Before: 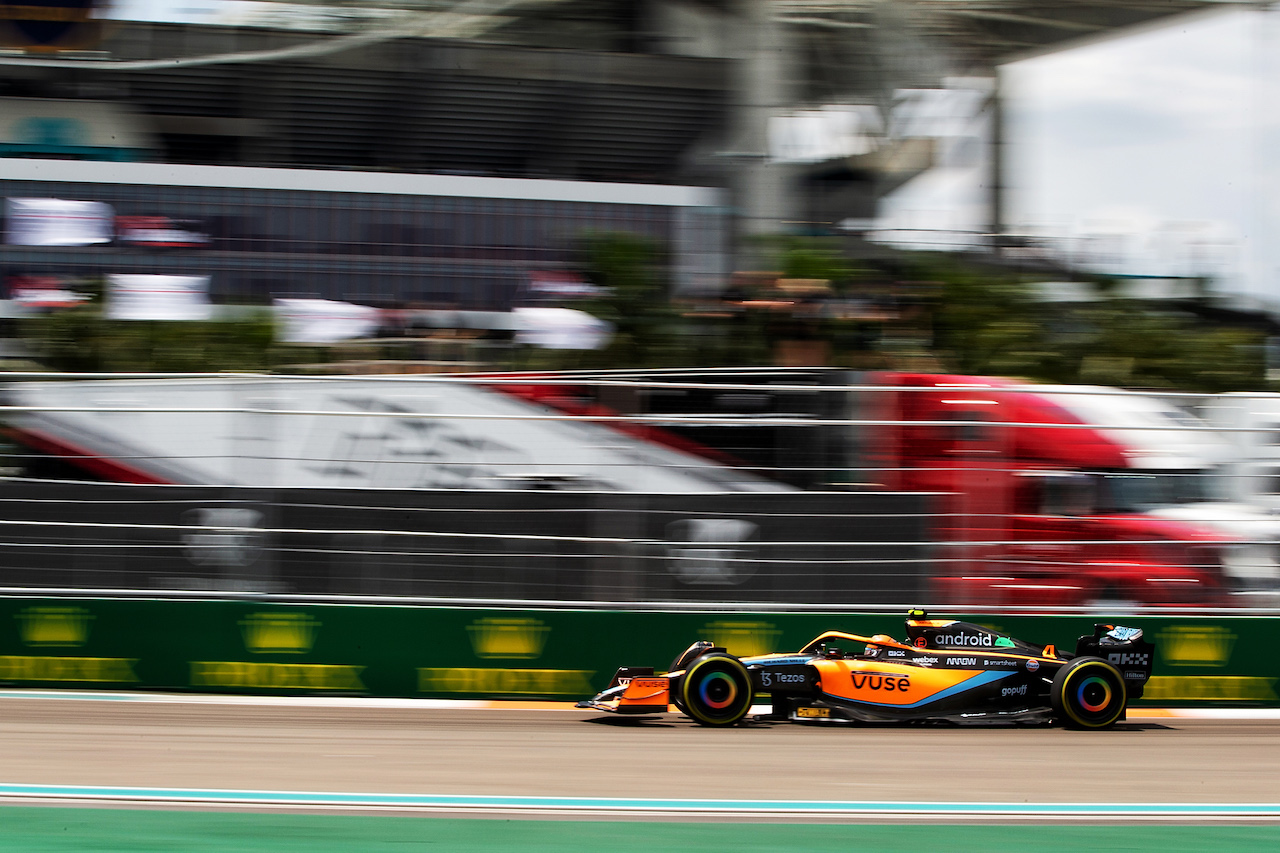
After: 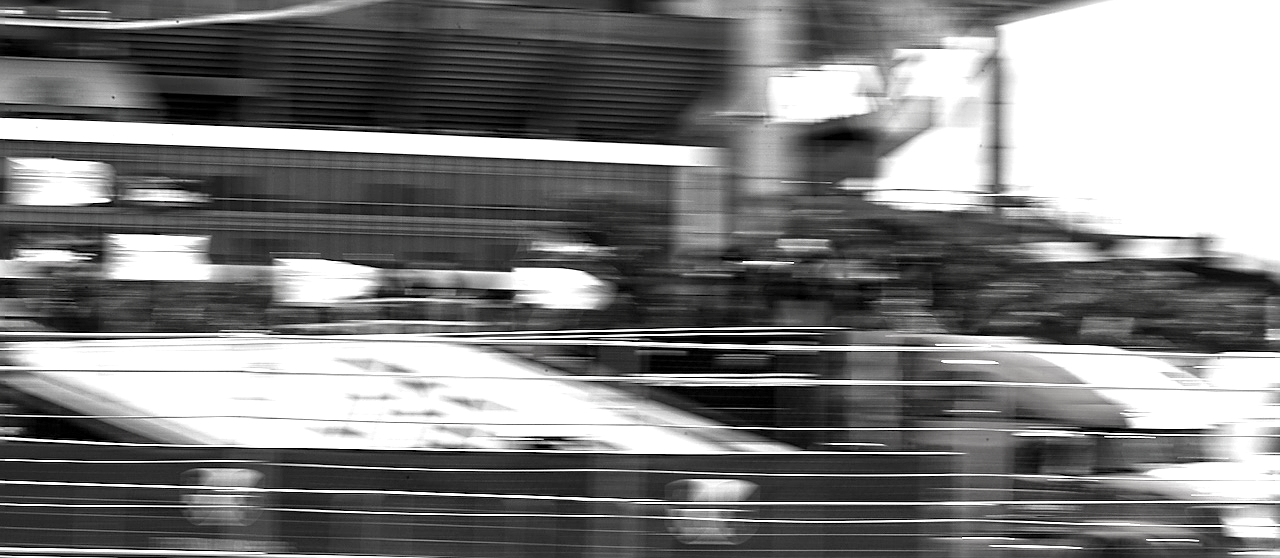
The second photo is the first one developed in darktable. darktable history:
contrast brightness saturation: saturation -0.99
exposure: exposure 1.065 EV, compensate highlight preservation false
crop and rotate: top 4.72%, bottom 29.828%
sharpen: on, module defaults
